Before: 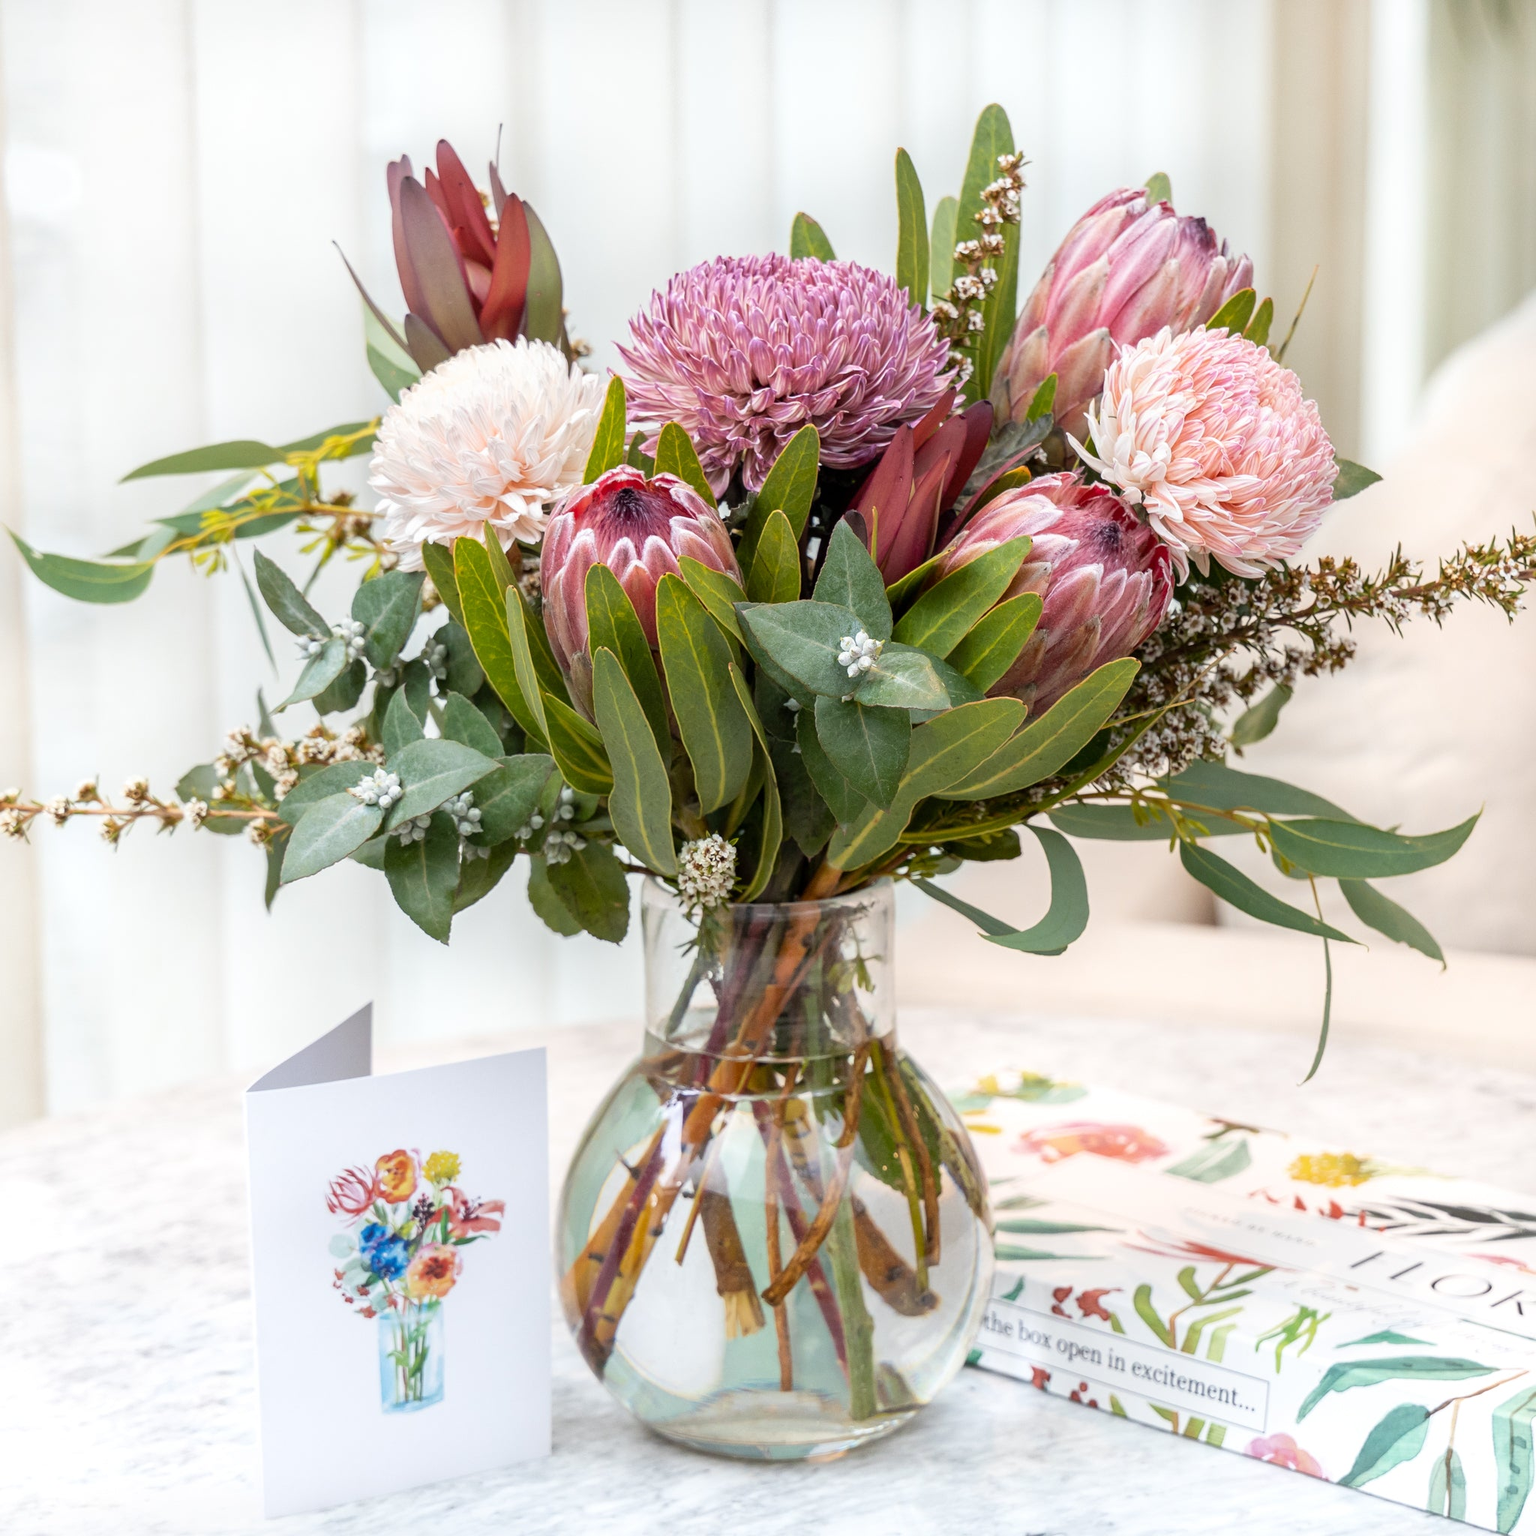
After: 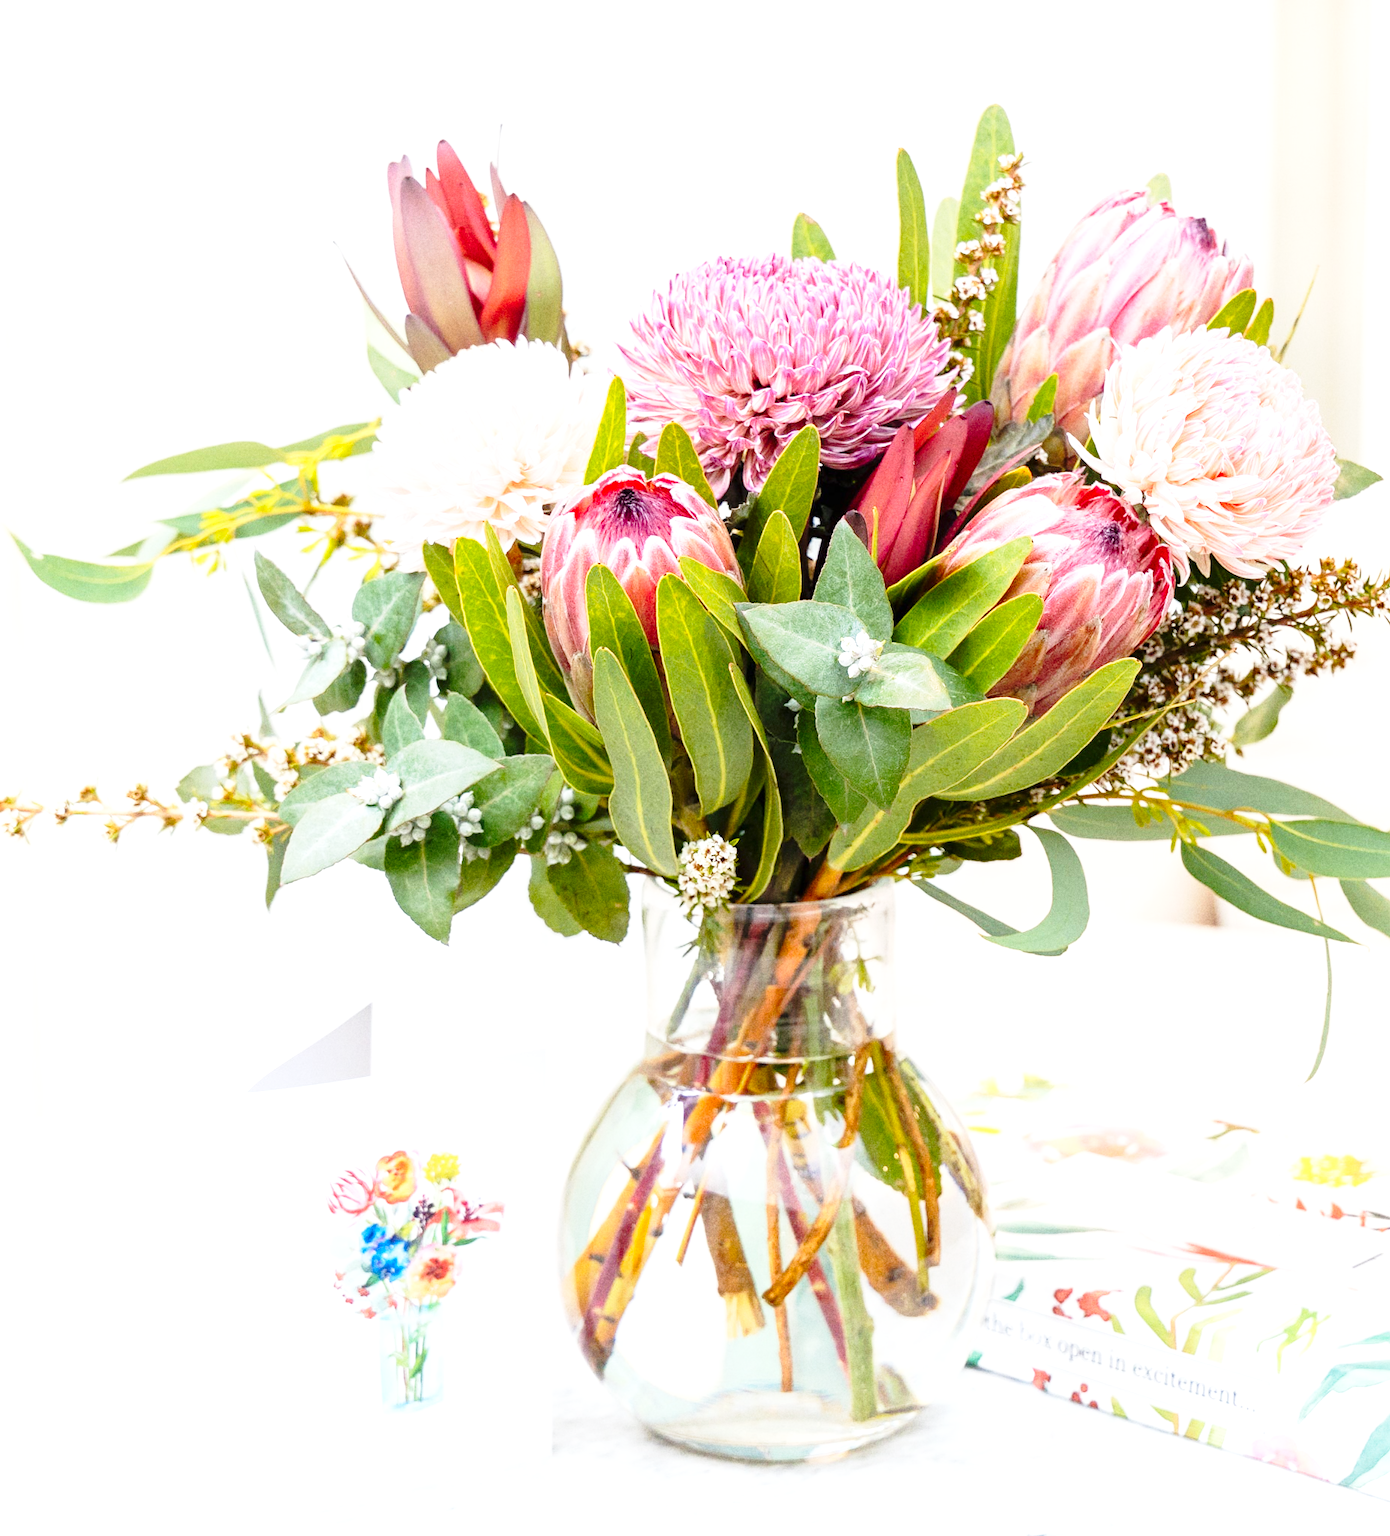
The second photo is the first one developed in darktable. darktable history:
grain: on, module defaults
exposure: black level correction 0, exposure 0.6 EV, compensate highlight preservation false
color balance: contrast -0.5%
contrast brightness saturation: saturation 0.18
crop: right 9.509%, bottom 0.031%
base curve: curves: ch0 [(0, 0) (0.028, 0.03) (0.121, 0.232) (0.46, 0.748) (0.859, 0.968) (1, 1)], preserve colors none
